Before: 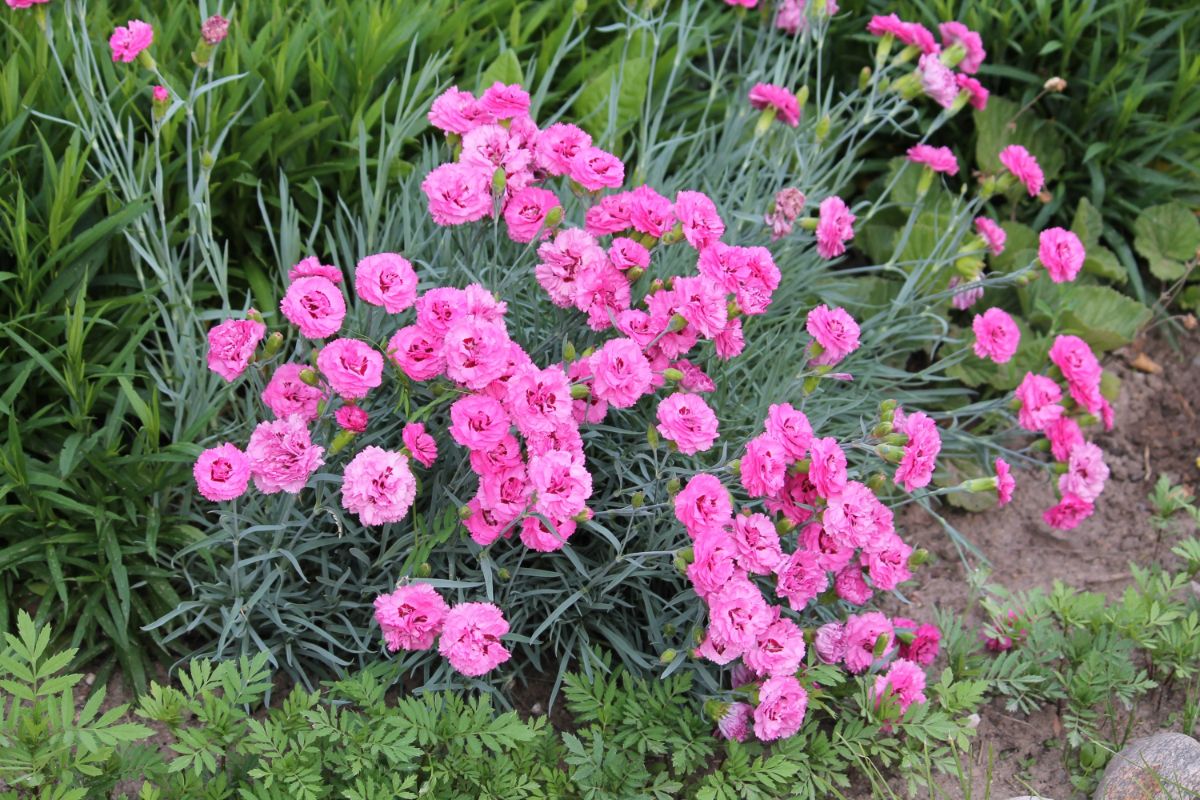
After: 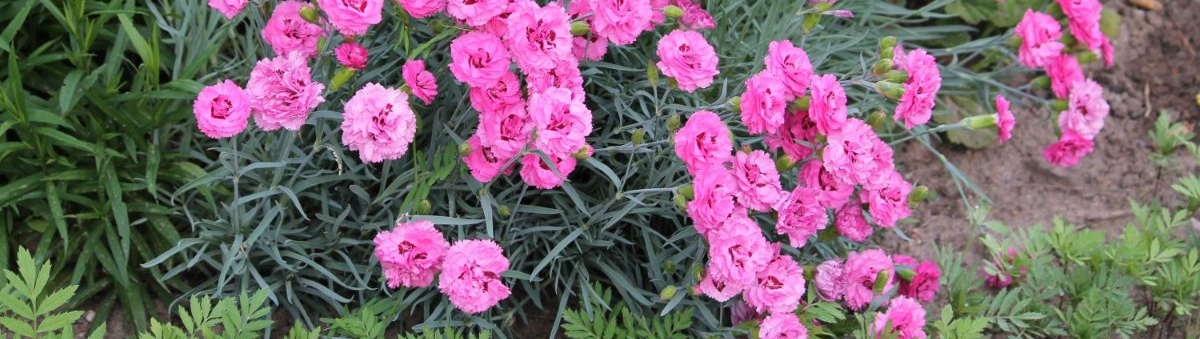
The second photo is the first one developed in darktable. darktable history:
crop: top 45.418%, bottom 12.155%
